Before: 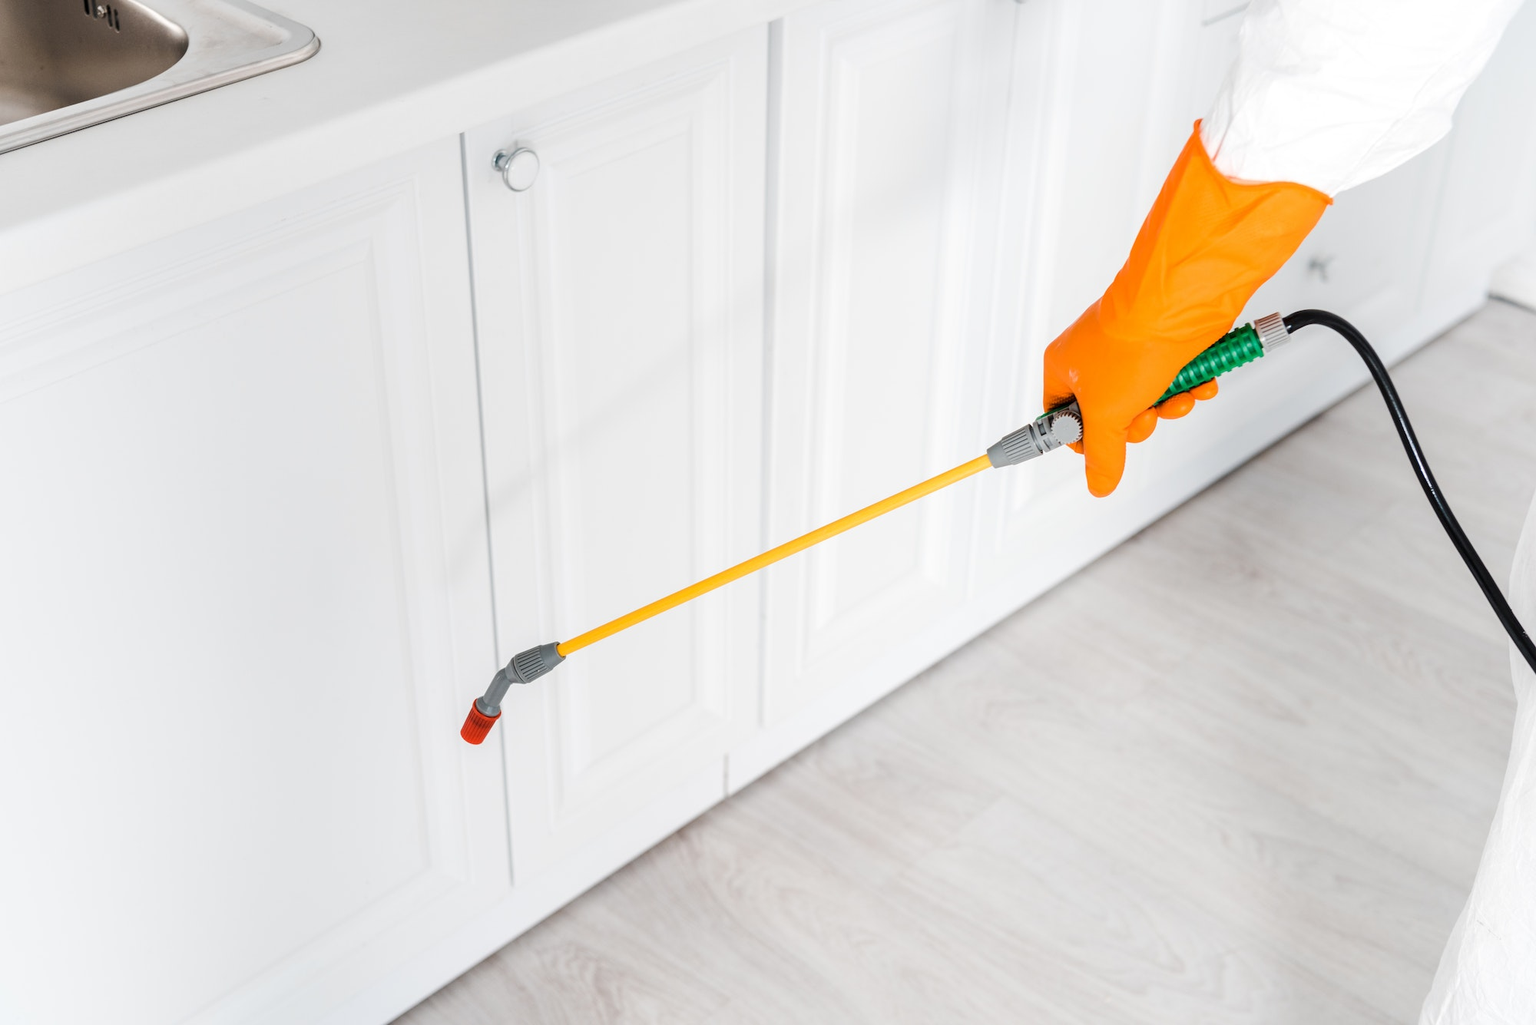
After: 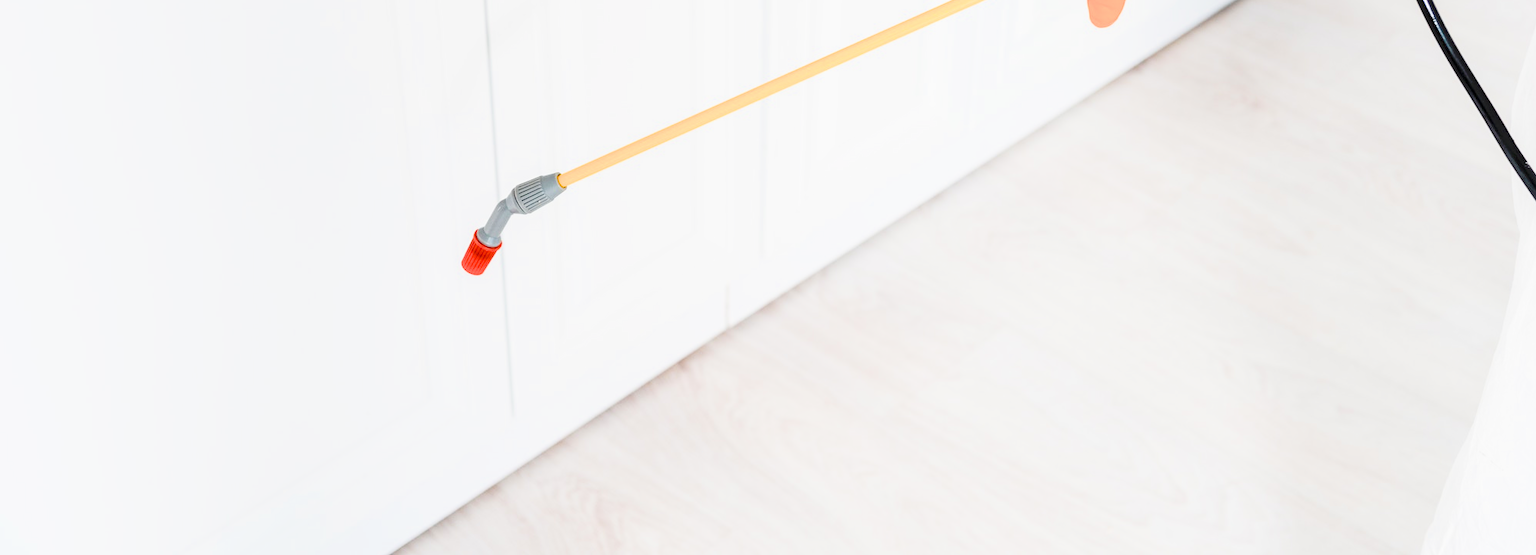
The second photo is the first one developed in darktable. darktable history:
filmic rgb: black relative exposure -7.65 EV, white relative exposure 4.56 EV, threshold 3 EV, hardness 3.61, preserve chrominance max RGB, enable highlight reconstruction true
color correction: highlights b* -0.014
tone curve: curves: ch0 [(0, 0) (0.003, 0.004) (0.011, 0.005) (0.025, 0.014) (0.044, 0.037) (0.069, 0.059) (0.1, 0.096) (0.136, 0.116) (0.177, 0.133) (0.224, 0.177) (0.277, 0.255) (0.335, 0.319) (0.399, 0.385) (0.468, 0.457) (0.543, 0.545) (0.623, 0.621) (0.709, 0.705) (0.801, 0.801) (0.898, 0.901) (1, 1)], preserve colors none
crop and rotate: top 45.866%, right 0.123%
exposure: black level correction 0, exposure 1.502 EV, compensate highlight preservation false
color balance rgb: perceptual saturation grading › global saturation 28.845%, perceptual saturation grading › mid-tones 12.082%, perceptual saturation grading › shadows 11.039%, global vibrance 4.984%, contrast 2.762%
tone equalizer: -7 EV 0.196 EV, -6 EV 0.141 EV, -5 EV 0.119 EV, -4 EV 0.056 EV, -2 EV -0.02 EV, -1 EV -0.021 EV, +0 EV -0.062 EV, edges refinement/feathering 500, mask exposure compensation -1.57 EV, preserve details no
